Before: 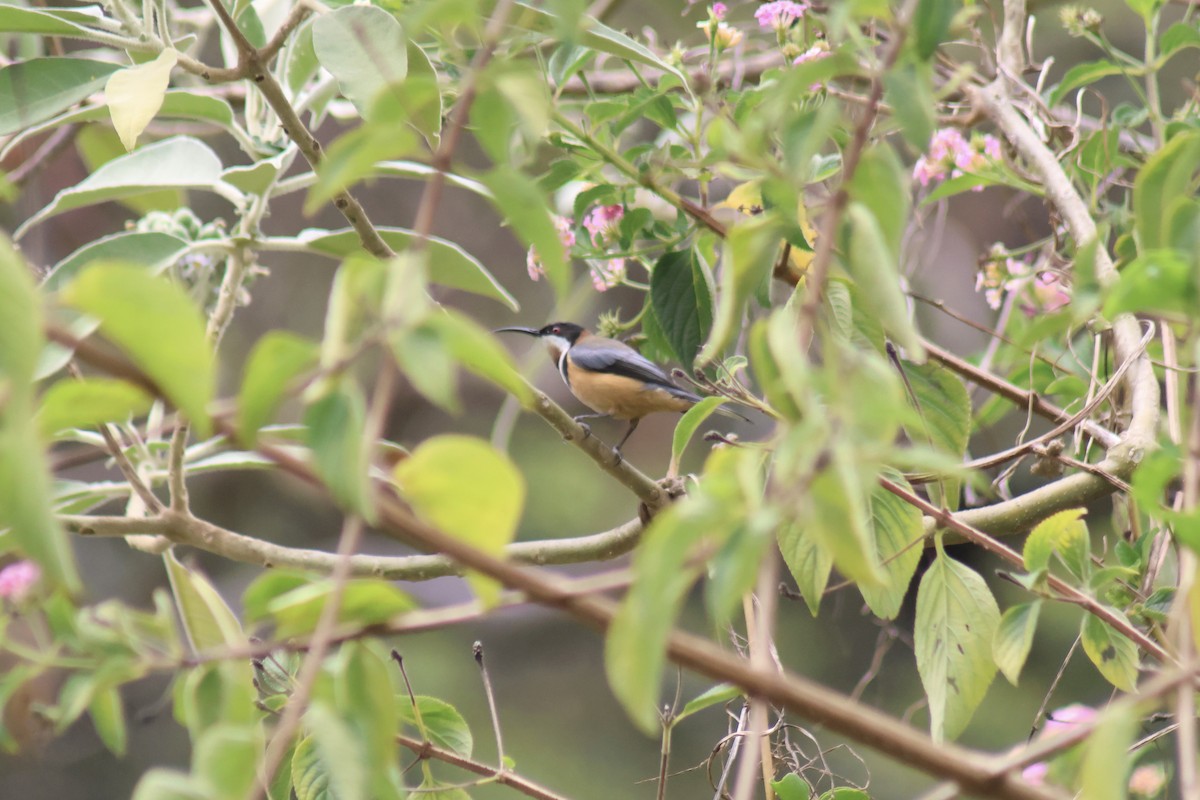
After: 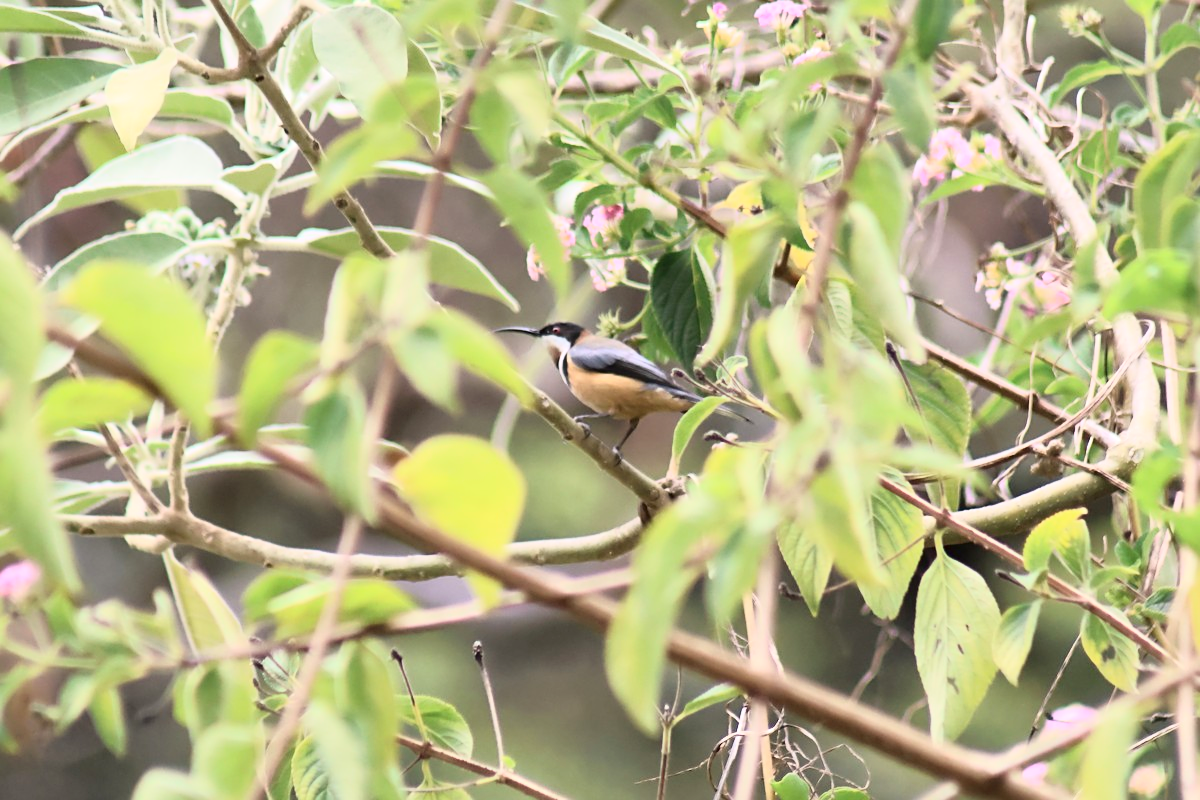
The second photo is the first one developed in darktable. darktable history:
contrast equalizer: y [[0.5 ×4, 0.467, 0.376], [0.5 ×6], [0.5 ×6], [0 ×6], [0 ×6]]
contrast brightness saturation: saturation -0.053
tone curve: curves: ch0 [(0.016, 0.011) (0.084, 0.026) (0.469, 0.508) (0.721, 0.862) (1, 1)], color space Lab, independent channels, preserve colors none
sharpen: on, module defaults
